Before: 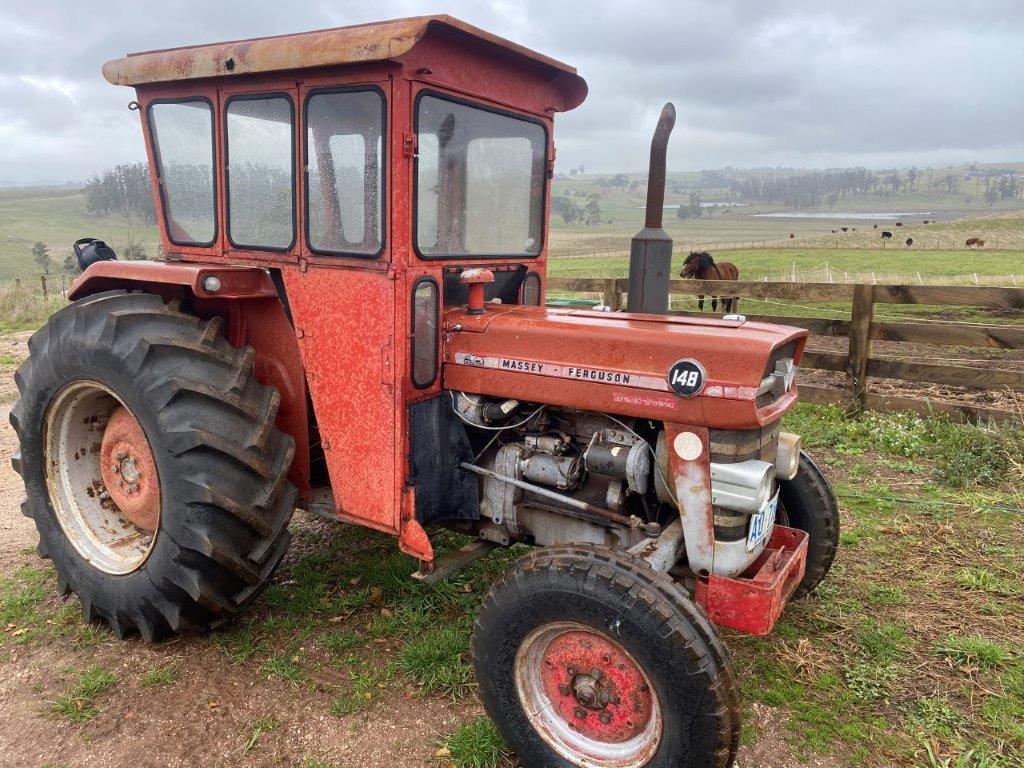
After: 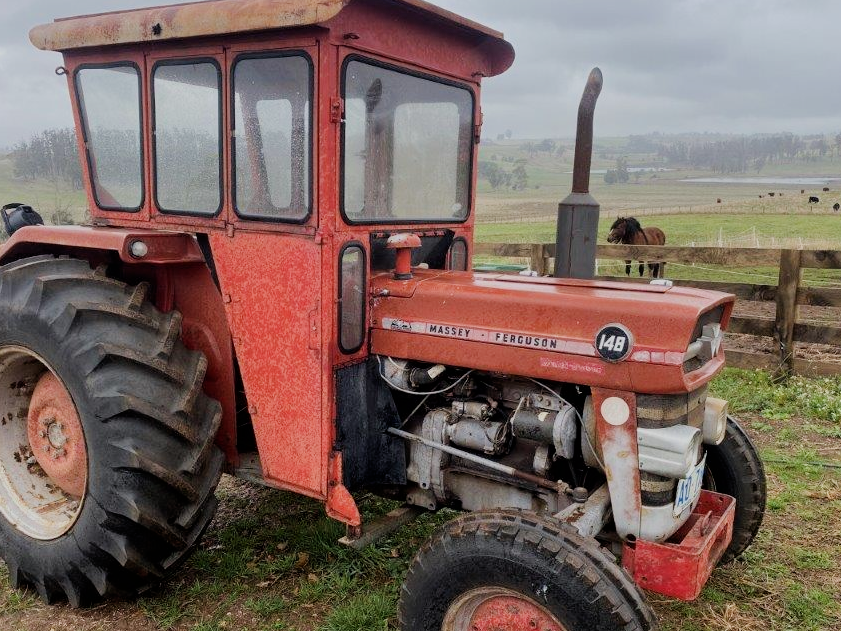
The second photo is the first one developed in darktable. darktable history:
crop and rotate: left 7.196%, top 4.574%, right 10.605%, bottom 13.178%
filmic rgb: black relative exposure -7.65 EV, white relative exposure 4.56 EV, hardness 3.61
